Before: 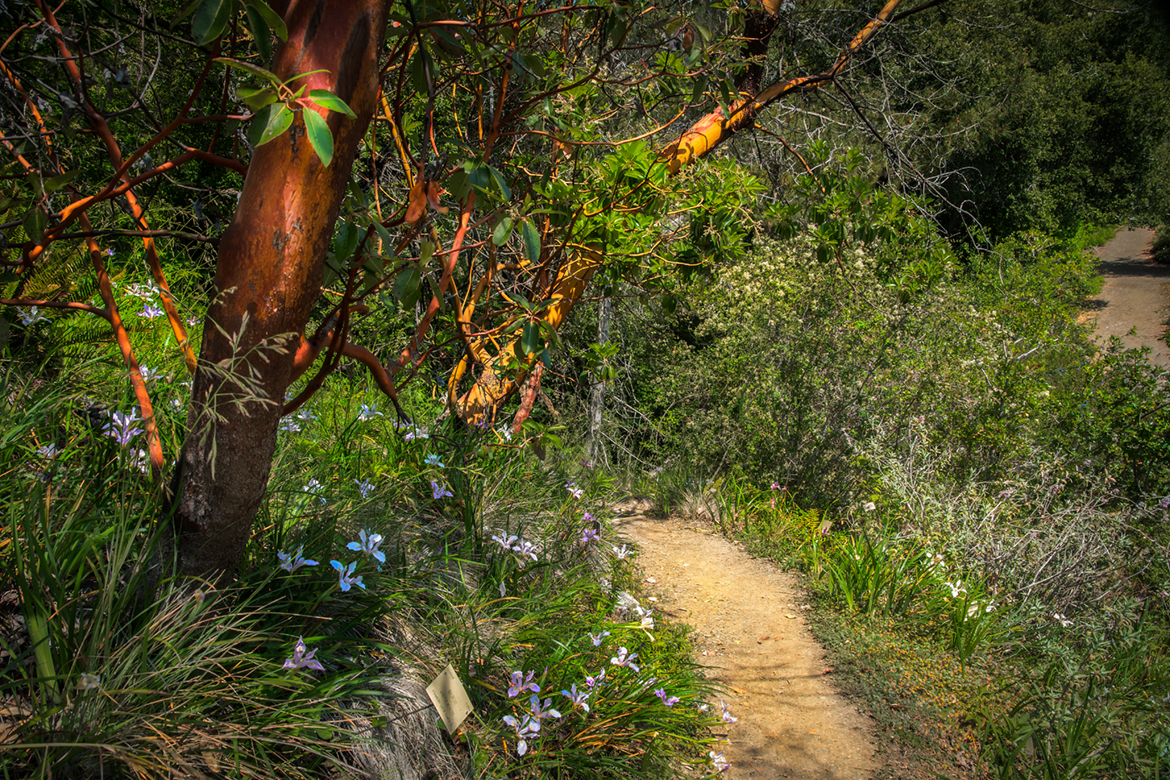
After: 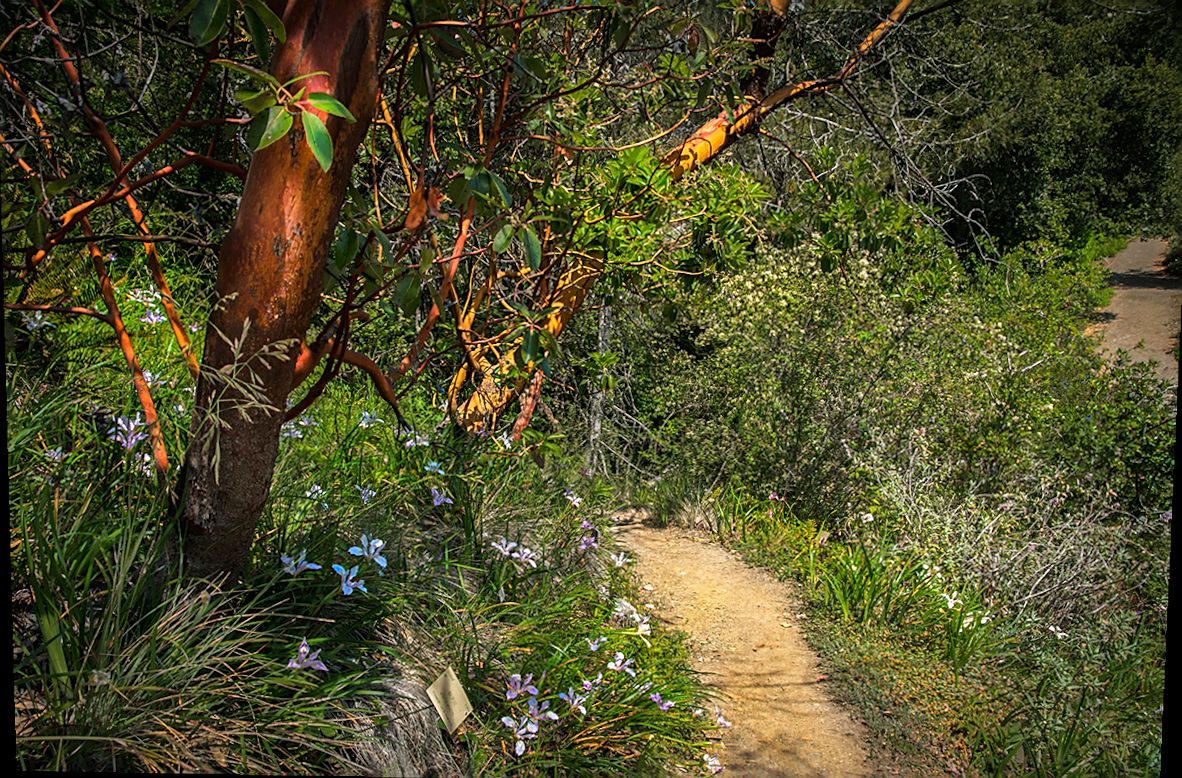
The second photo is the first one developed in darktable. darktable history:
sharpen: on, module defaults
crop and rotate: angle -0.5°
rotate and perspective: lens shift (vertical) 0.048, lens shift (horizontal) -0.024, automatic cropping off
